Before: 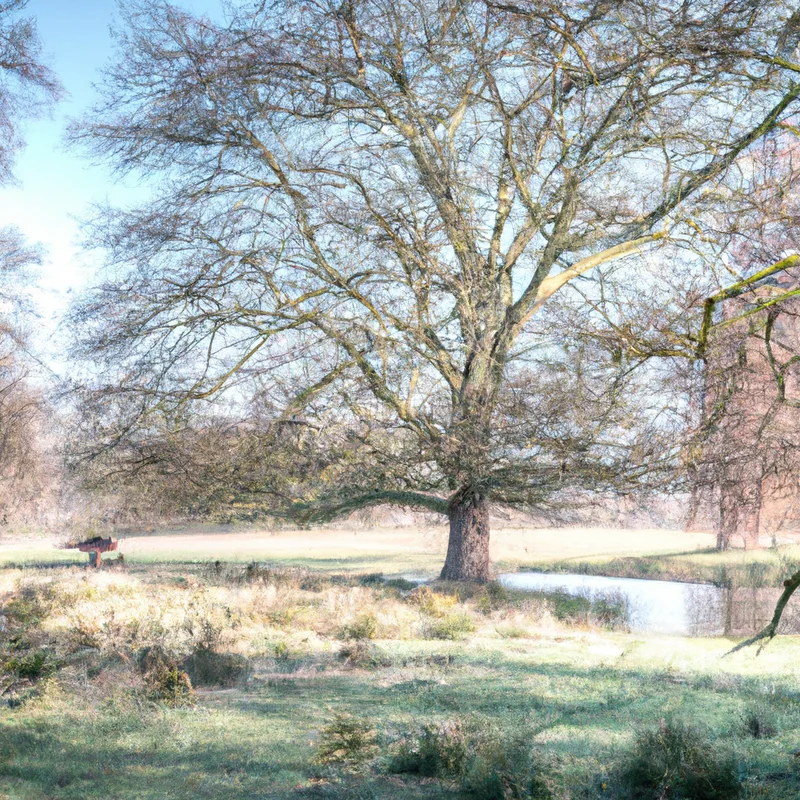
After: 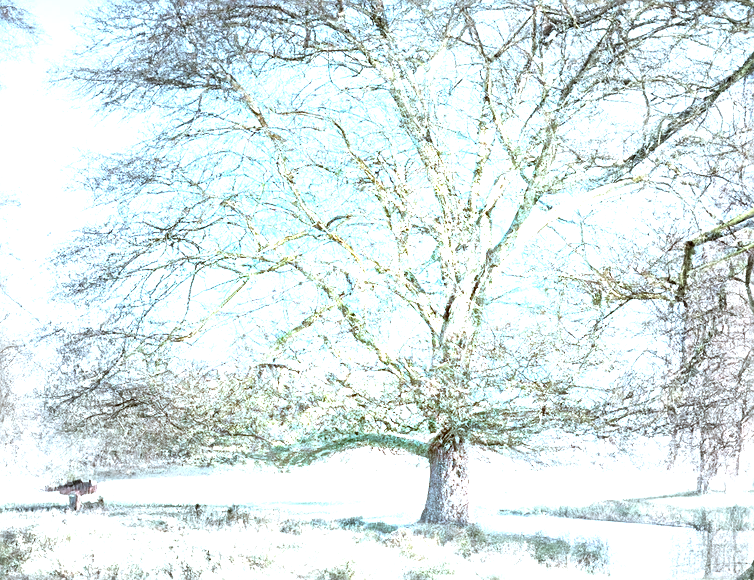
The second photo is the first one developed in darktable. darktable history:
crop: left 2.517%, top 7.146%, right 3.126%, bottom 20.319%
vignetting: fall-off start 40.28%, fall-off radius 40.14%
sharpen: on, module defaults
exposure: black level correction 0.001, exposure 1.992 EV, compensate exposure bias true, compensate highlight preservation false
color correction: highlights a* -13.84, highlights b* -16.94, shadows a* 10.01, shadows b* 29.88
